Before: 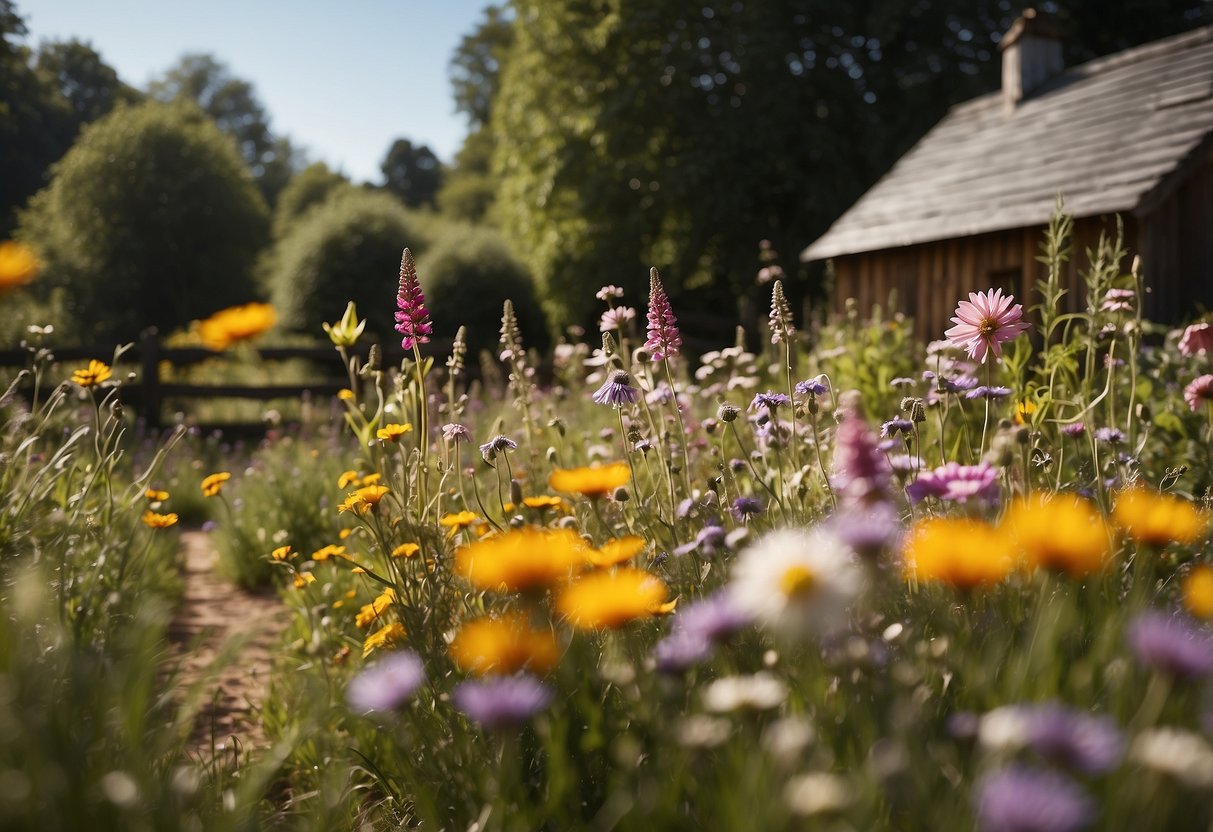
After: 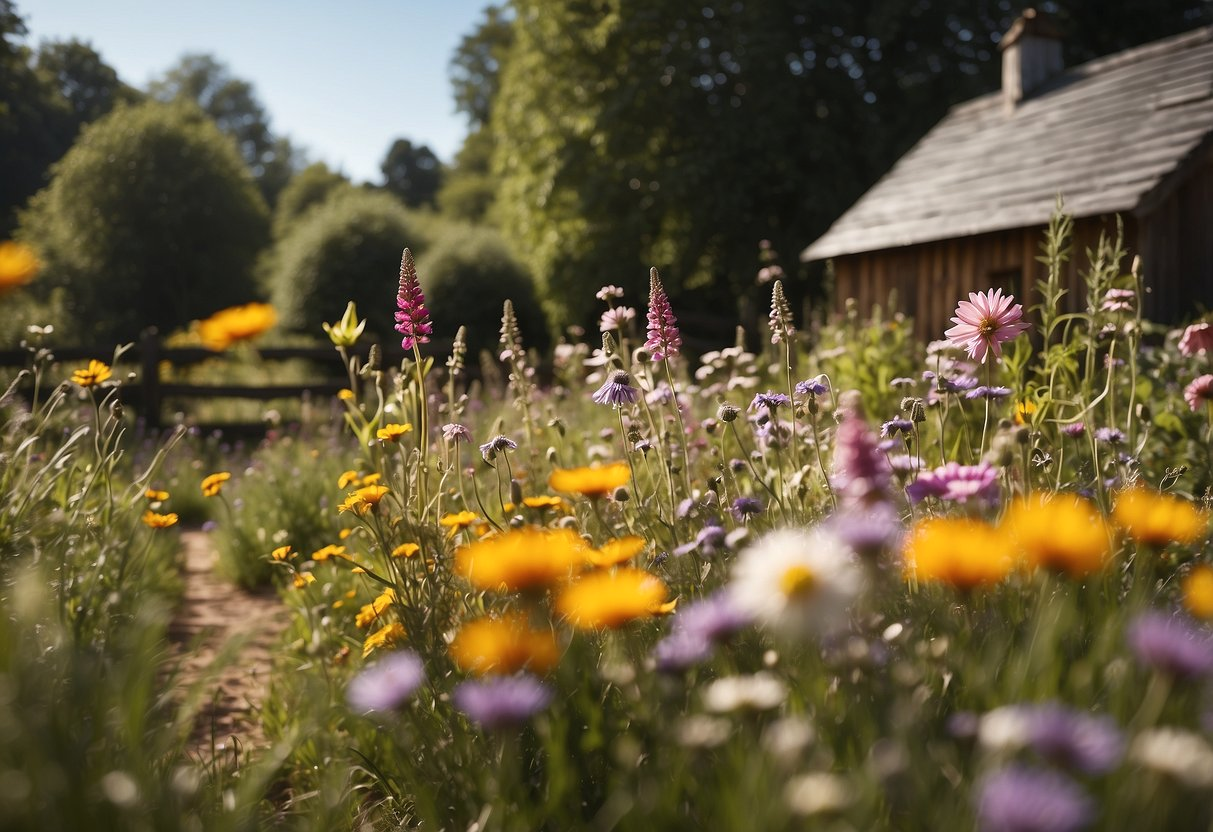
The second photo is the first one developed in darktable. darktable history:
exposure: black level correction -0.001, exposure 0.079 EV, compensate highlight preservation false
tone equalizer: on, module defaults
